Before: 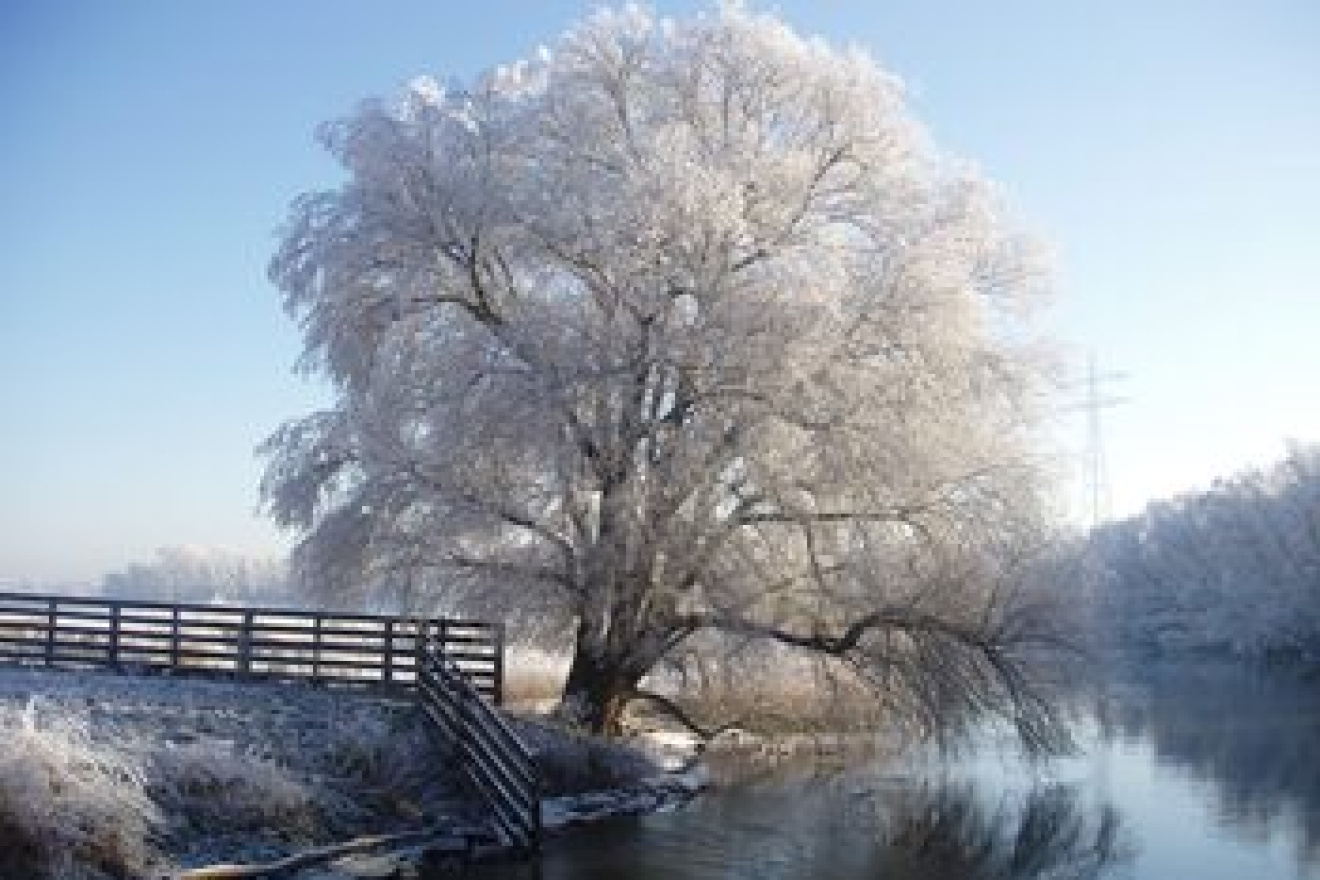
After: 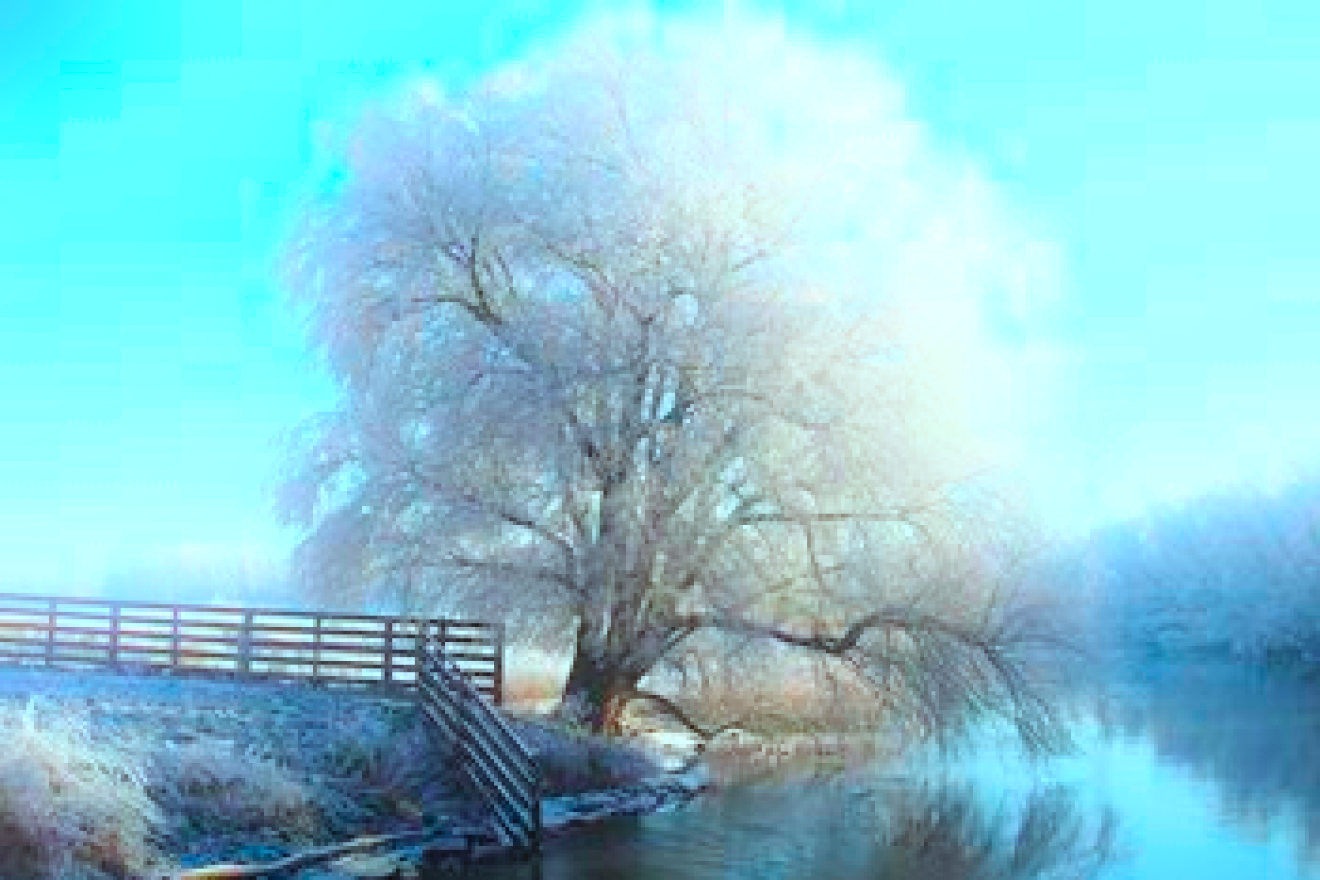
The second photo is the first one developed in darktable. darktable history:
contrast brightness saturation: contrast 0.07, brightness 0.18, saturation 0.4
color contrast: green-magenta contrast 1.73, blue-yellow contrast 1.15
bloom: on, module defaults
color correction: highlights a* -10.04, highlights b* -10.37
